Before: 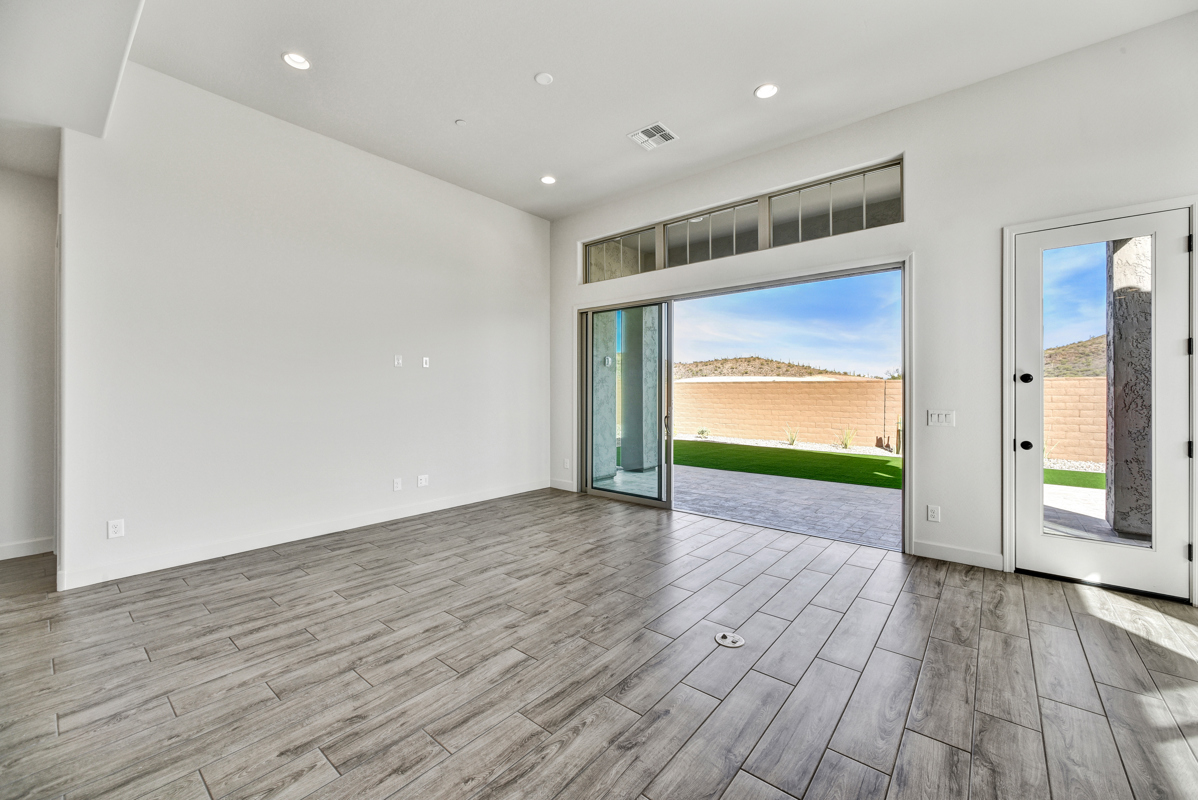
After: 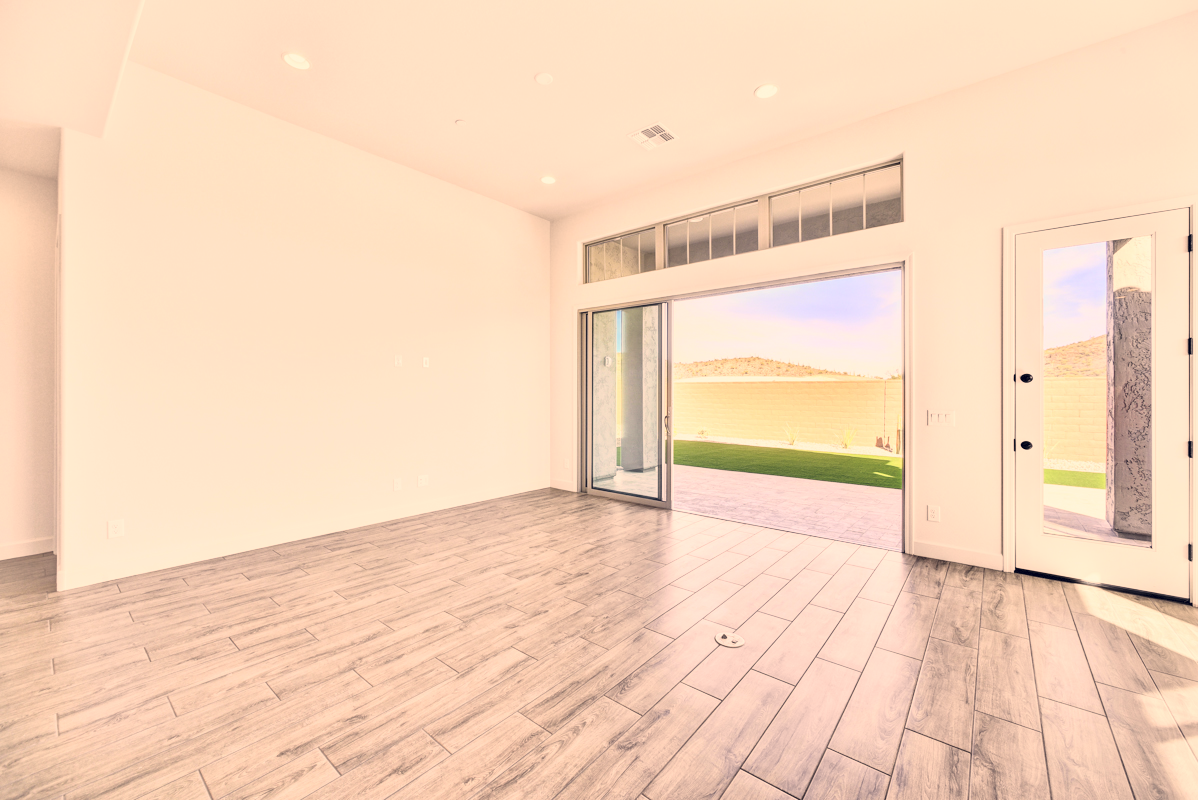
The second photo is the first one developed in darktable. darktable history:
color correction: highlights a* 19.59, highlights b* 27.49, shadows a* 3.46, shadows b* -17.28, saturation 0.73
global tonemap: drago (0.7, 100)
contrast brightness saturation: contrast 0.2, brightness 0.16, saturation 0.22
